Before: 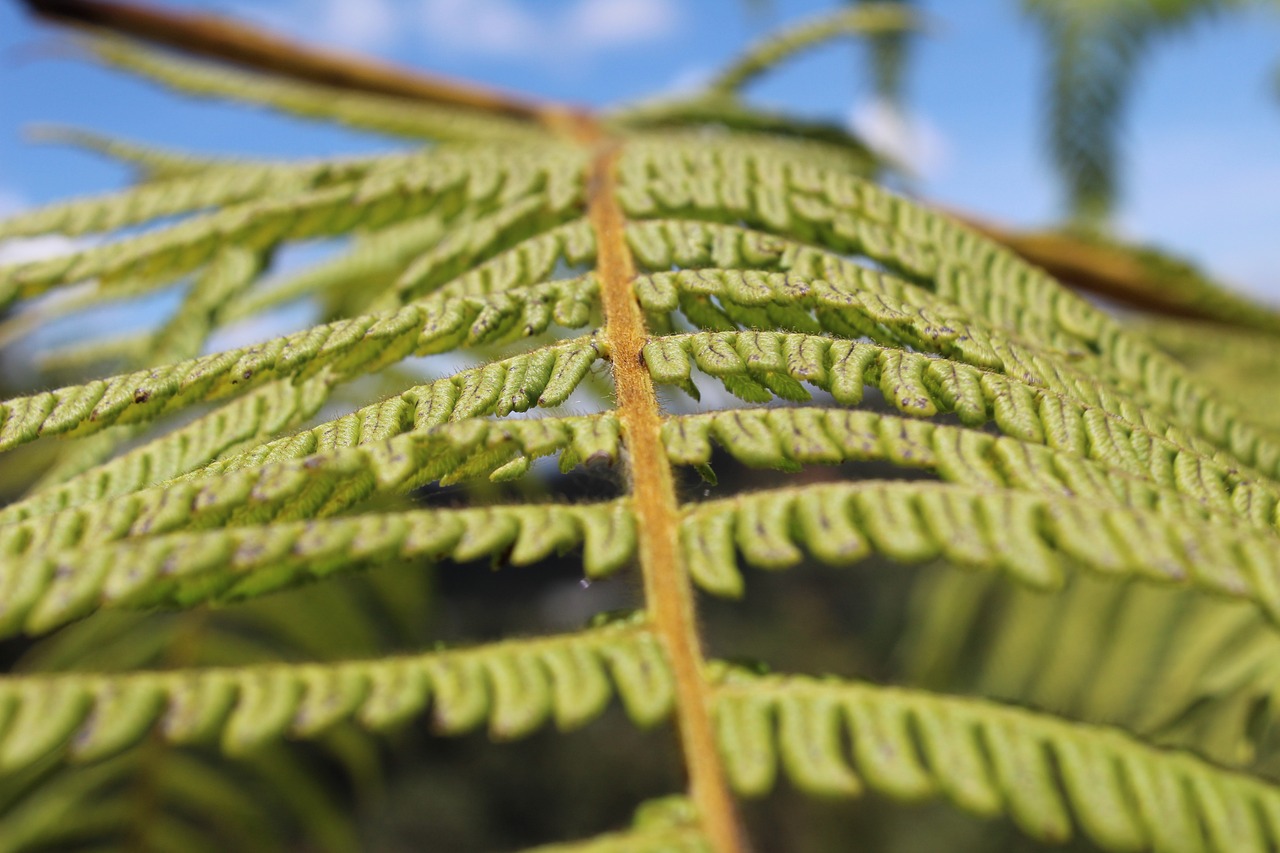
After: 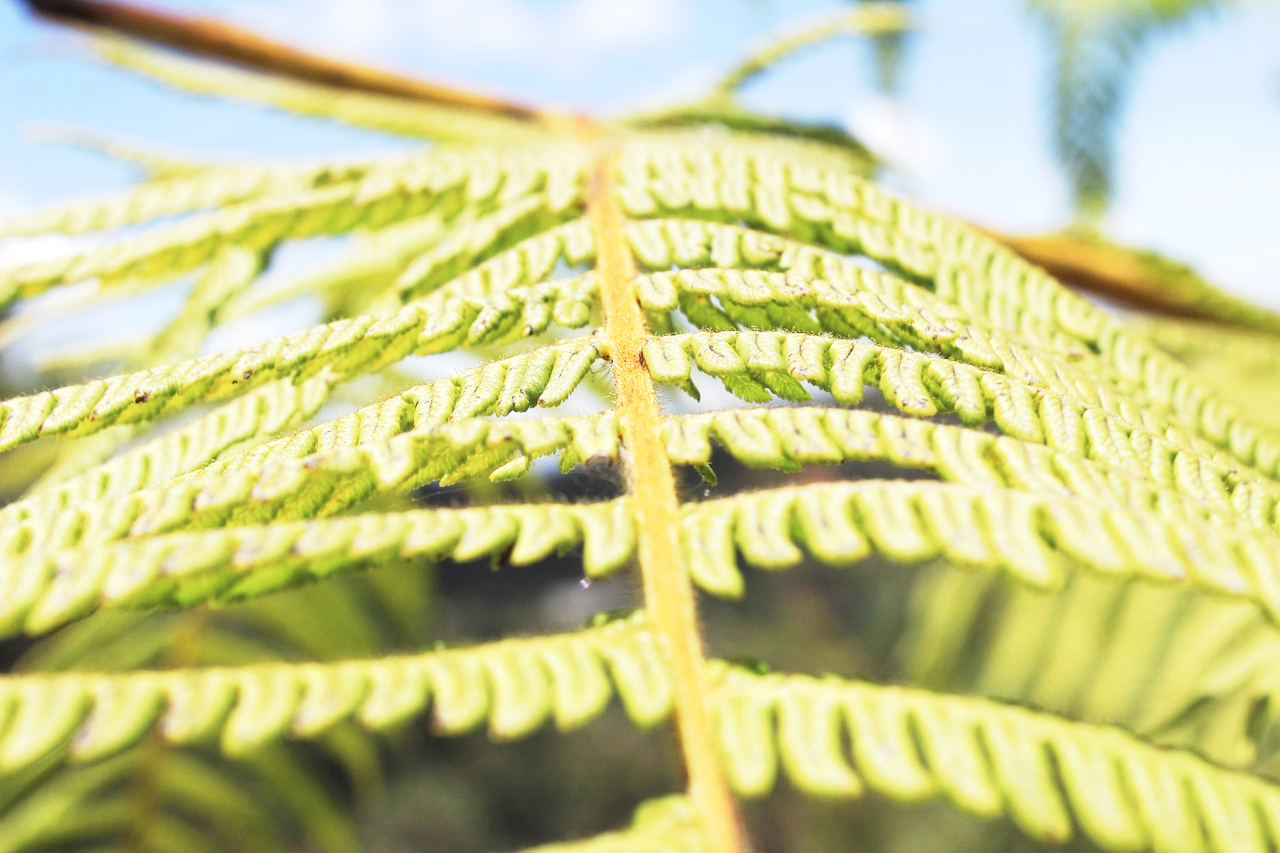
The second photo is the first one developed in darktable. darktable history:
base curve: curves: ch0 [(0, 0) (0.088, 0.125) (0.176, 0.251) (0.354, 0.501) (0.613, 0.749) (1, 0.877)], preserve colors none
exposure: black level correction 0, exposure 1.2 EV, compensate highlight preservation false
